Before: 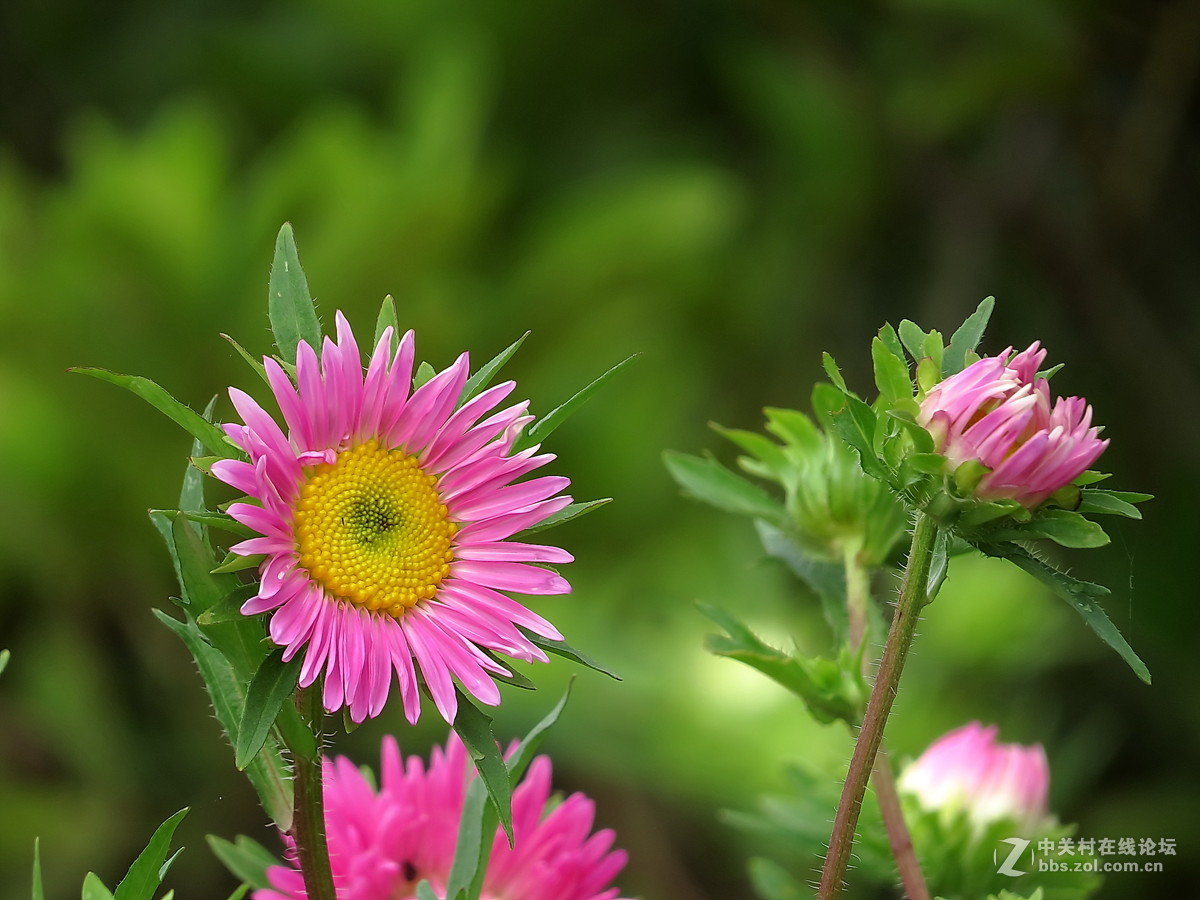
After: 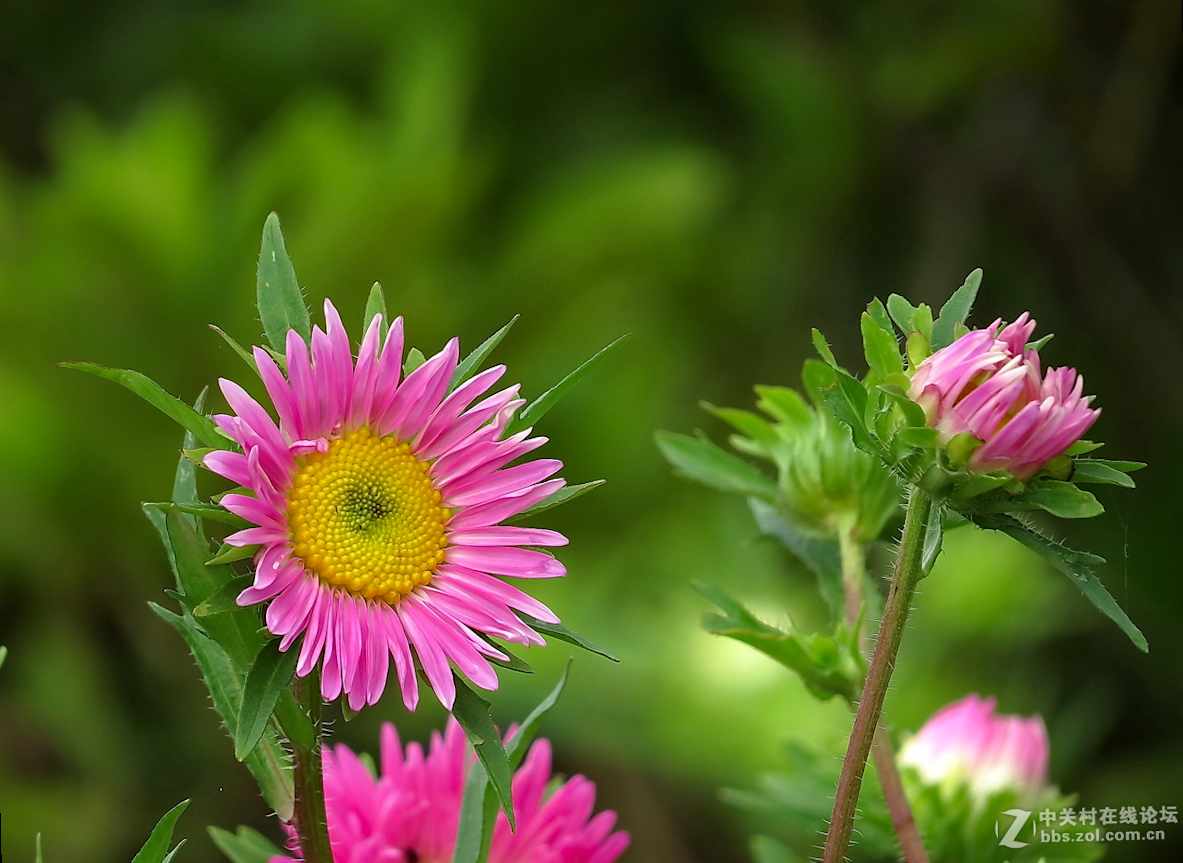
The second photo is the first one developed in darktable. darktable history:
haze removal: adaptive false
rotate and perspective: rotation -1.42°, crop left 0.016, crop right 0.984, crop top 0.035, crop bottom 0.965
exposure: compensate highlight preservation false
